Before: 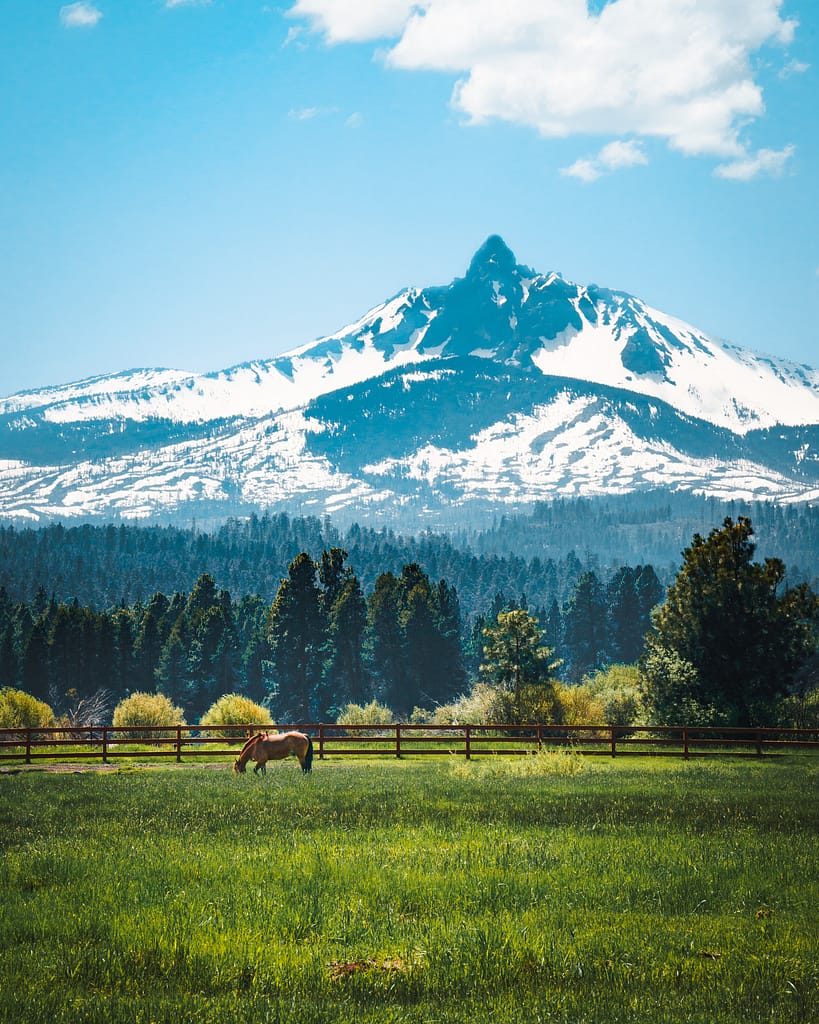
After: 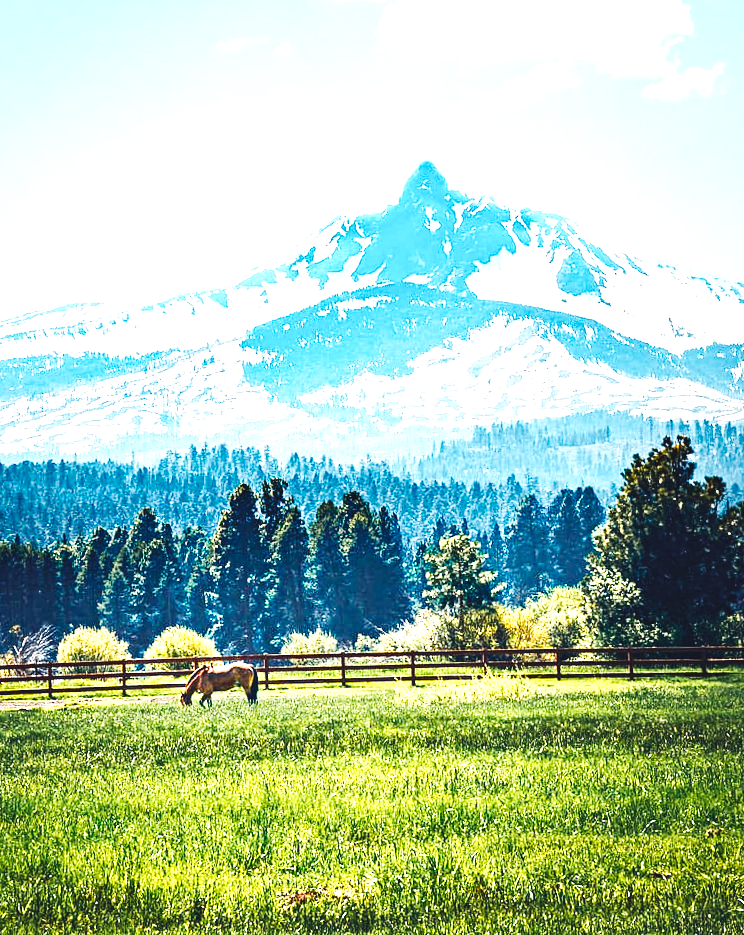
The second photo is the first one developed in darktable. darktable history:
crop and rotate: angle 1.51°, left 6.095%, top 5.686%
exposure: black level correction 0.001, exposure 1.128 EV, compensate highlight preservation false
contrast equalizer: y [[0.502, 0.517, 0.543, 0.576, 0.611, 0.631], [0.5 ×6], [0.5 ×6], [0 ×6], [0 ×6]]
base curve: curves: ch0 [(0, 0) (0.036, 0.025) (0.121, 0.166) (0.206, 0.329) (0.605, 0.79) (1, 1)], preserve colors none
color balance rgb: shadows lift › luminance -21.453%, shadows lift › chroma 6.667%, shadows lift › hue 267.7°, global offset › luminance 1.985%, perceptual saturation grading › global saturation 20%, perceptual saturation grading › highlights -25.064%, perceptual saturation grading › shadows 25.281%, perceptual brilliance grading › global brilliance 15.288%, perceptual brilliance grading › shadows -35.794%, contrast -10.139%
